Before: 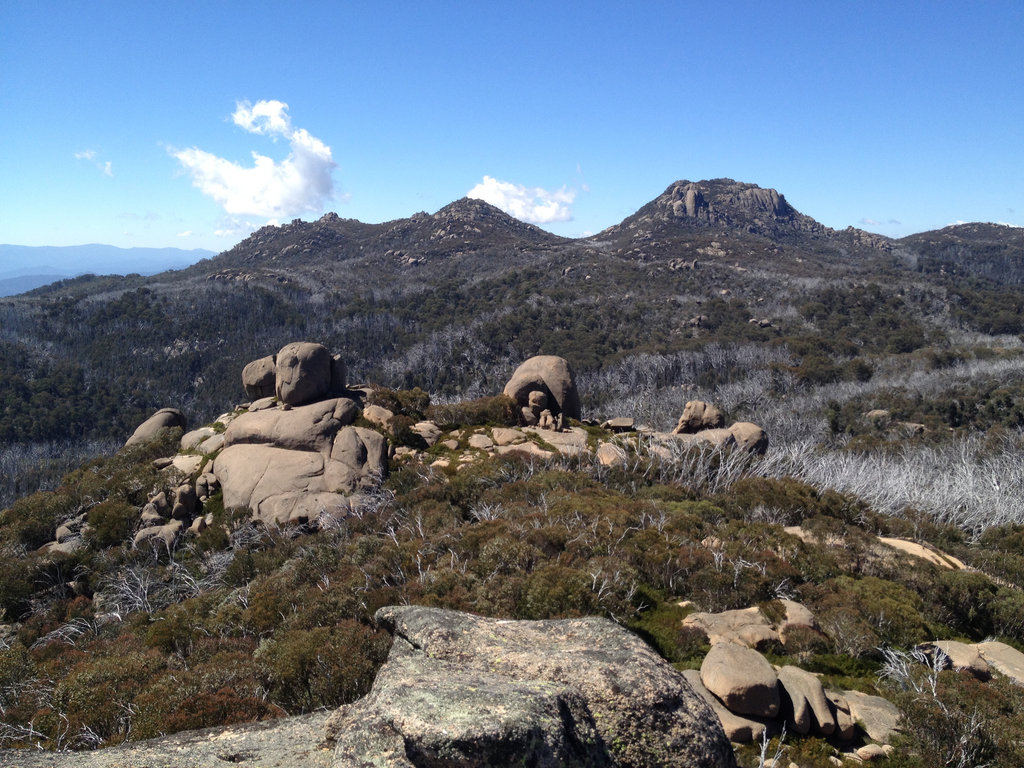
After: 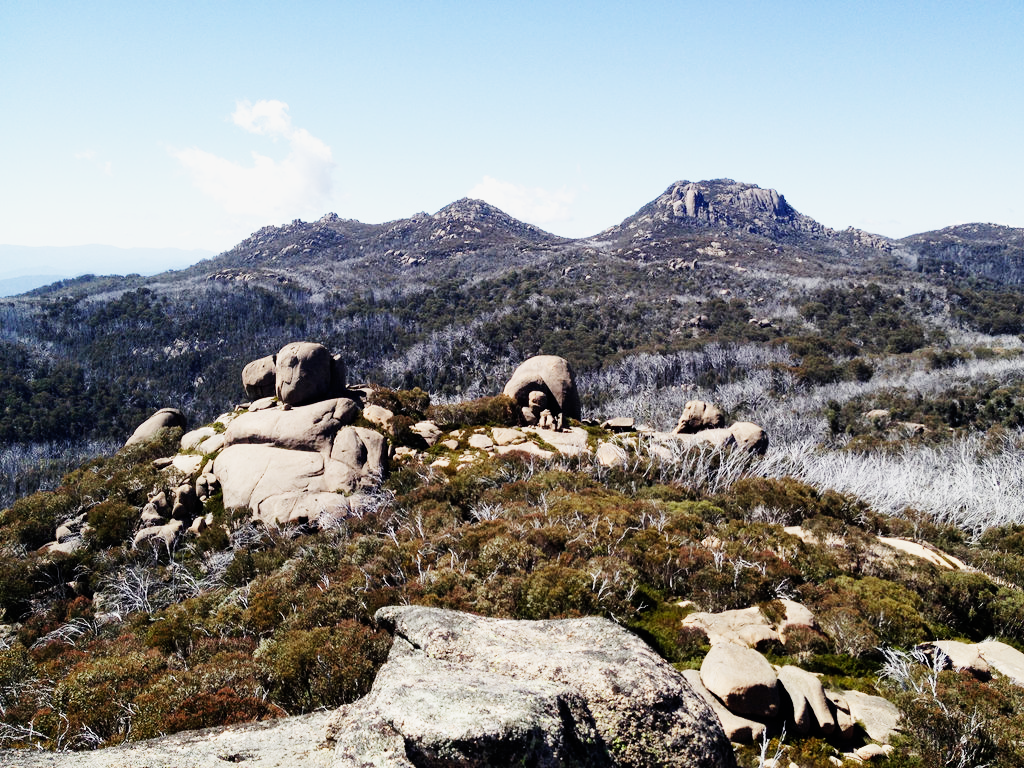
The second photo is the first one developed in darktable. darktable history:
sigmoid: contrast 2, skew -0.2, preserve hue 0%, red attenuation 0.1, red rotation 0.035, green attenuation 0.1, green rotation -0.017, blue attenuation 0.15, blue rotation -0.052, base primaries Rec2020
exposure: black level correction 0, exposure 0.95 EV, compensate exposure bias true, compensate highlight preservation false
